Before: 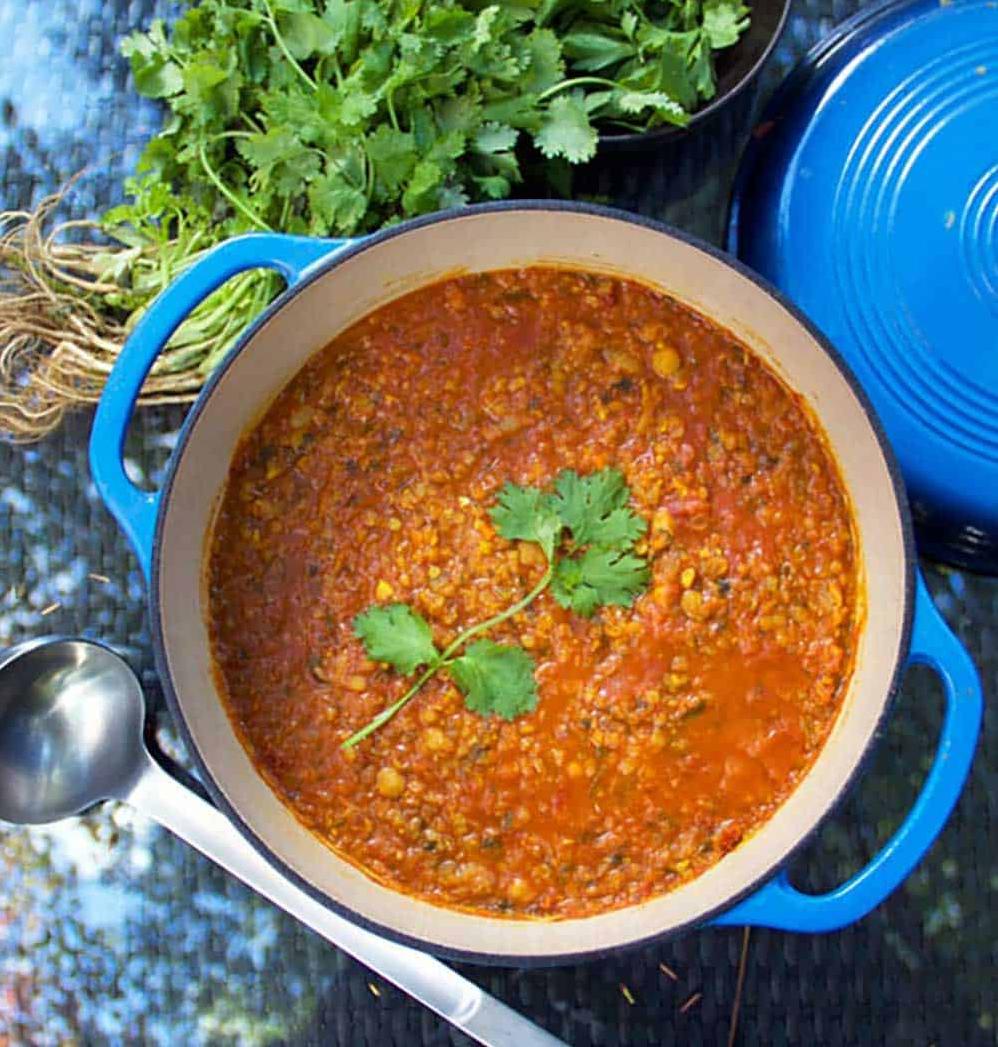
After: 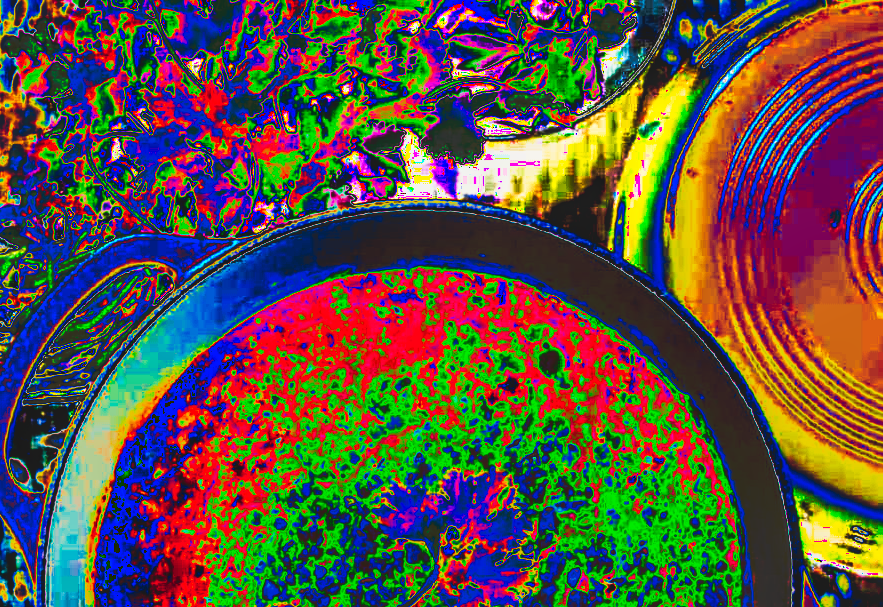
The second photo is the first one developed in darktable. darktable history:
tone curve: curves: ch0 [(0, 0) (0.003, 0.99) (0.011, 0.983) (0.025, 0.934) (0.044, 0.719) (0.069, 0.382) (0.1, 0.204) (0.136, 0.093) (0.177, 0.094) (0.224, 0.093) (0.277, 0.098) (0.335, 0.214) (0.399, 0.616) (0.468, 0.827) (0.543, 0.464) (0.623, 0.145) (0.709, 0.127) (0.801, 0.187) (0.898, 0.203) (1, 1)], preserve colors none
local contrast: on, module defaults
contrast brightness saturation: contrast 0.142
exposure: compensate exposure bias true, compensate highlight preservation false
crop and rotate: left 11.47%, bottom 42%
